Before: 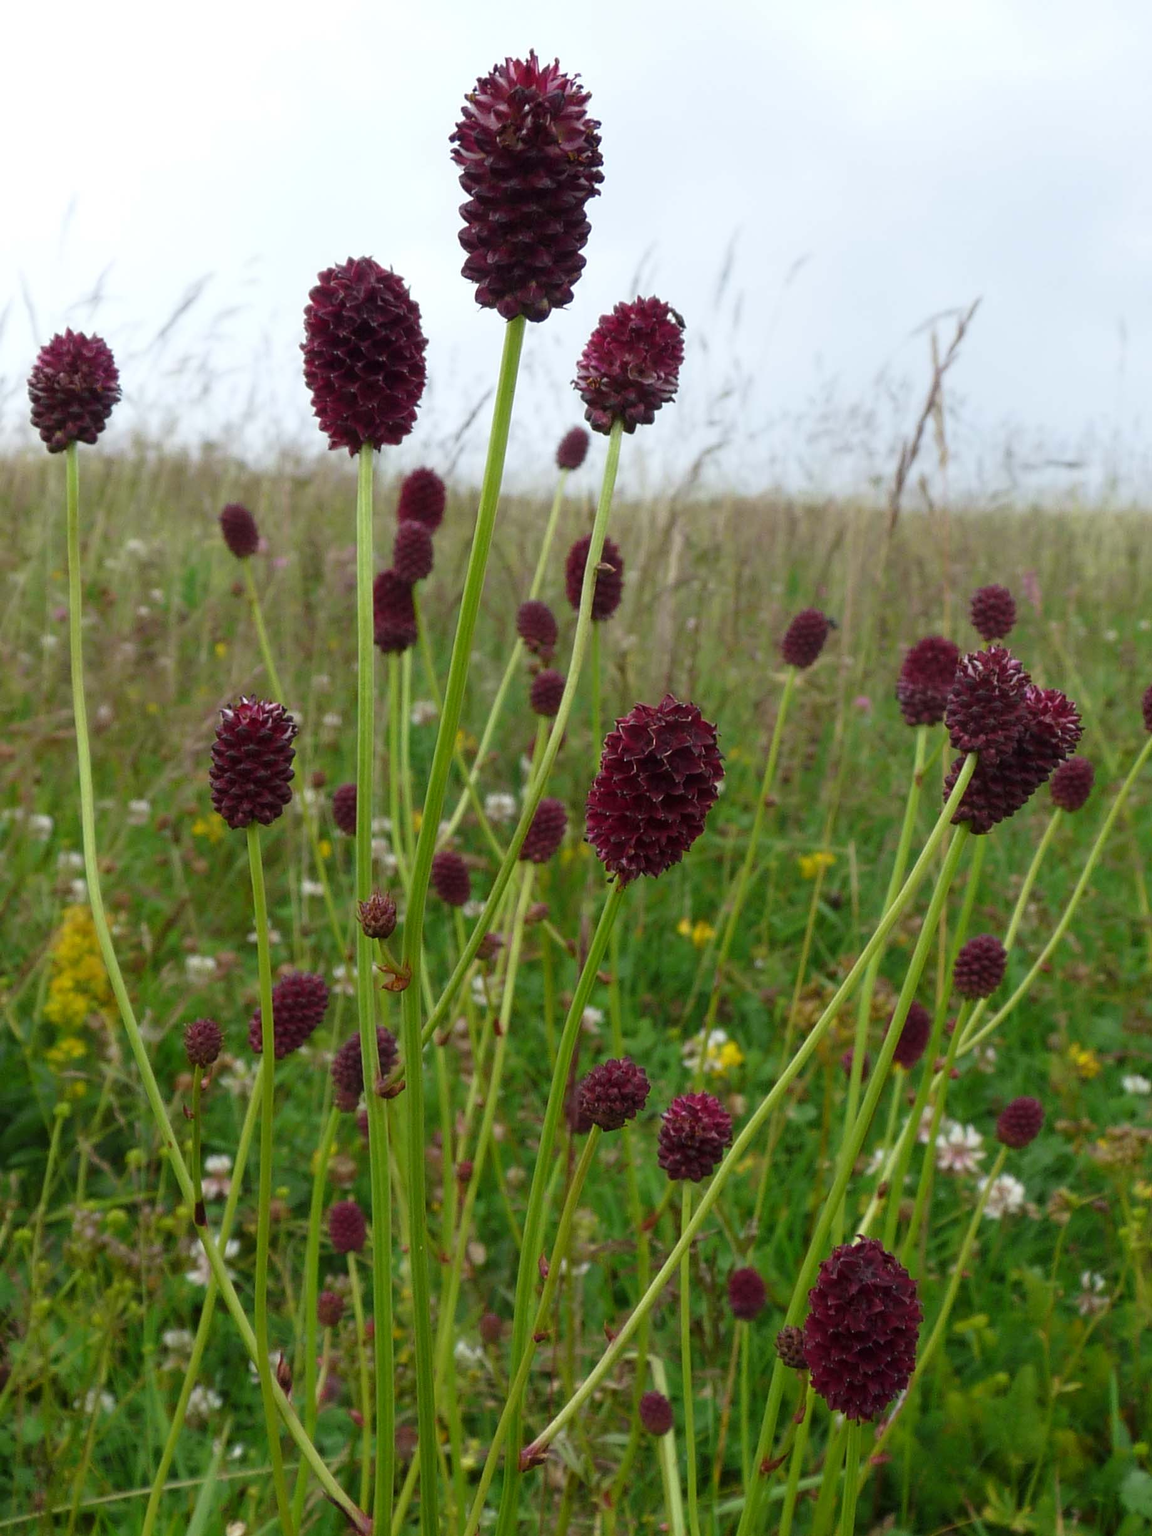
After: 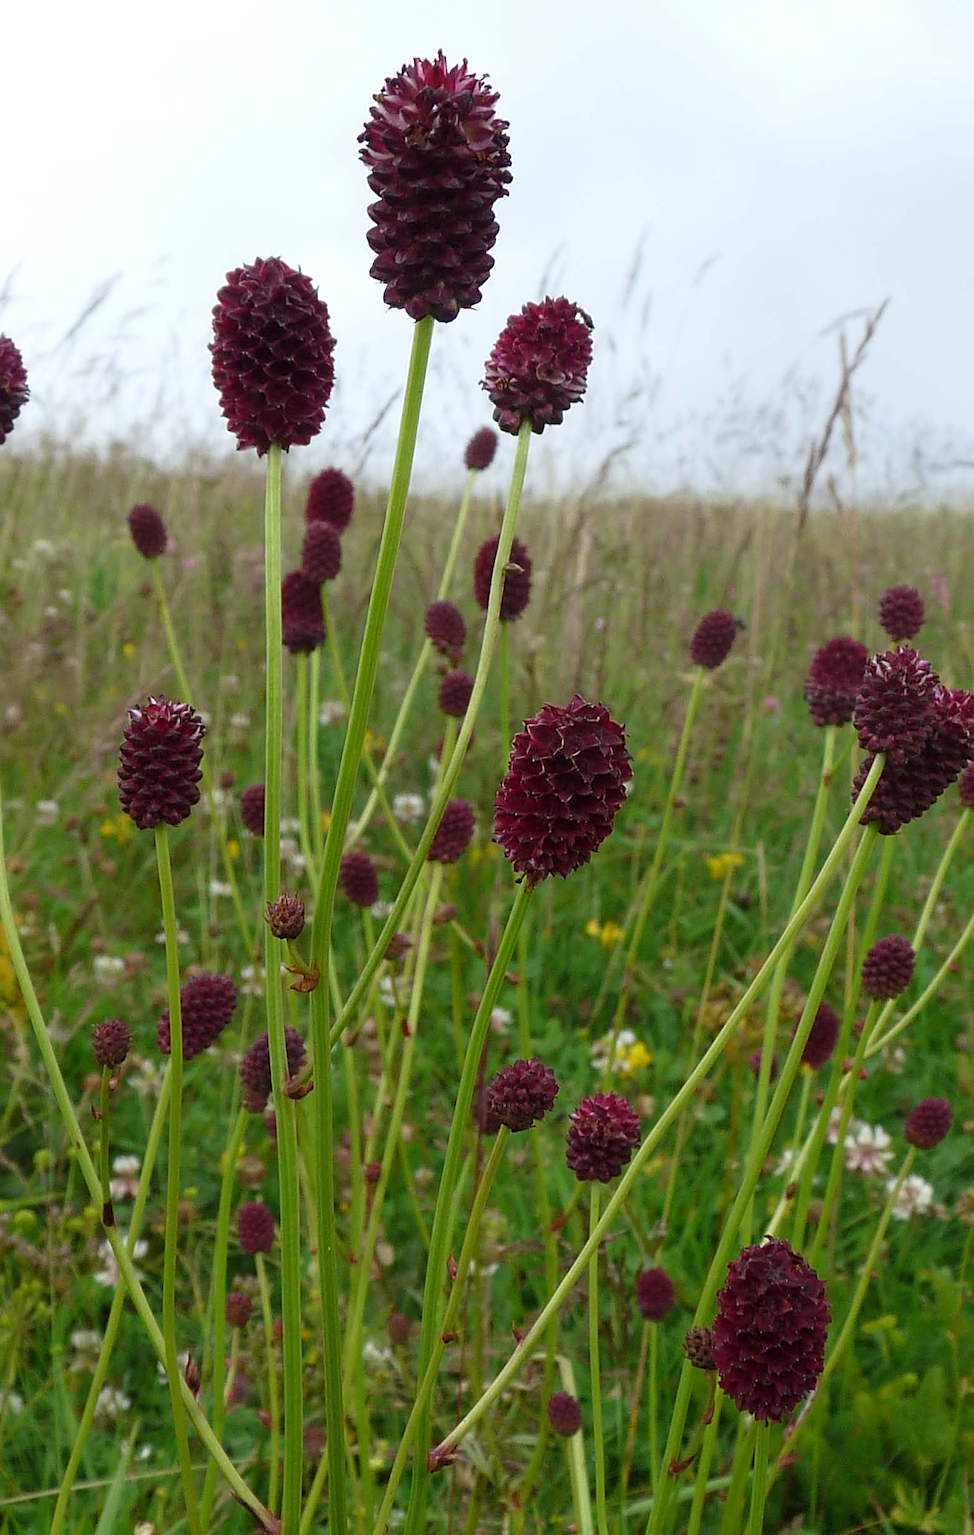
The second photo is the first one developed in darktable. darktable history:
sharpen: on, module defaults
crop: left 8.023%, right 7.418%
color calibration: illuminant same as pipeline (D50), adaptation none (bypass), x 0.332, y 0.334, temperature 5009.37 K
